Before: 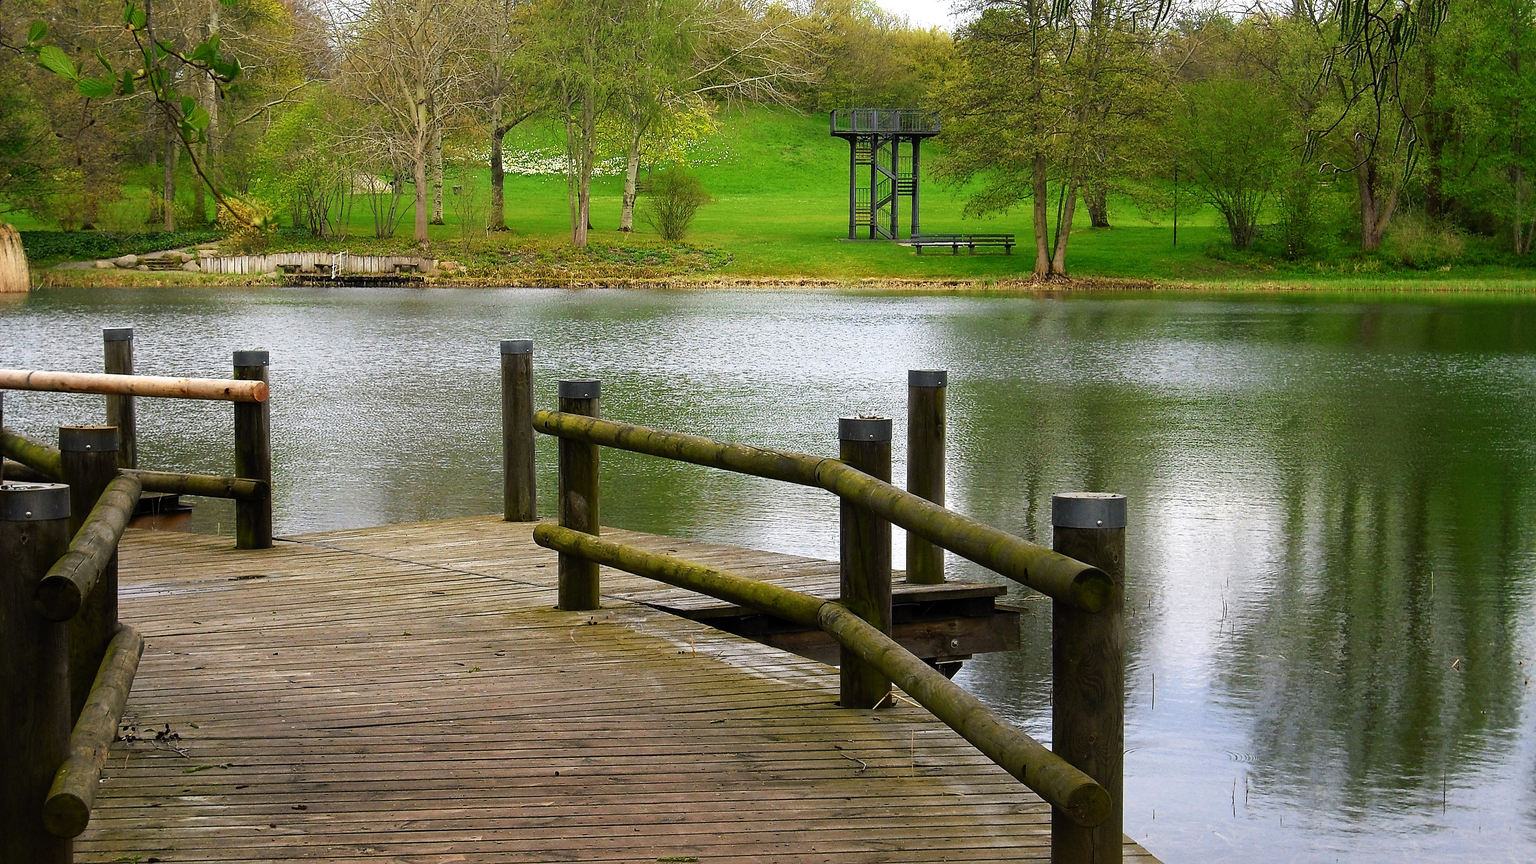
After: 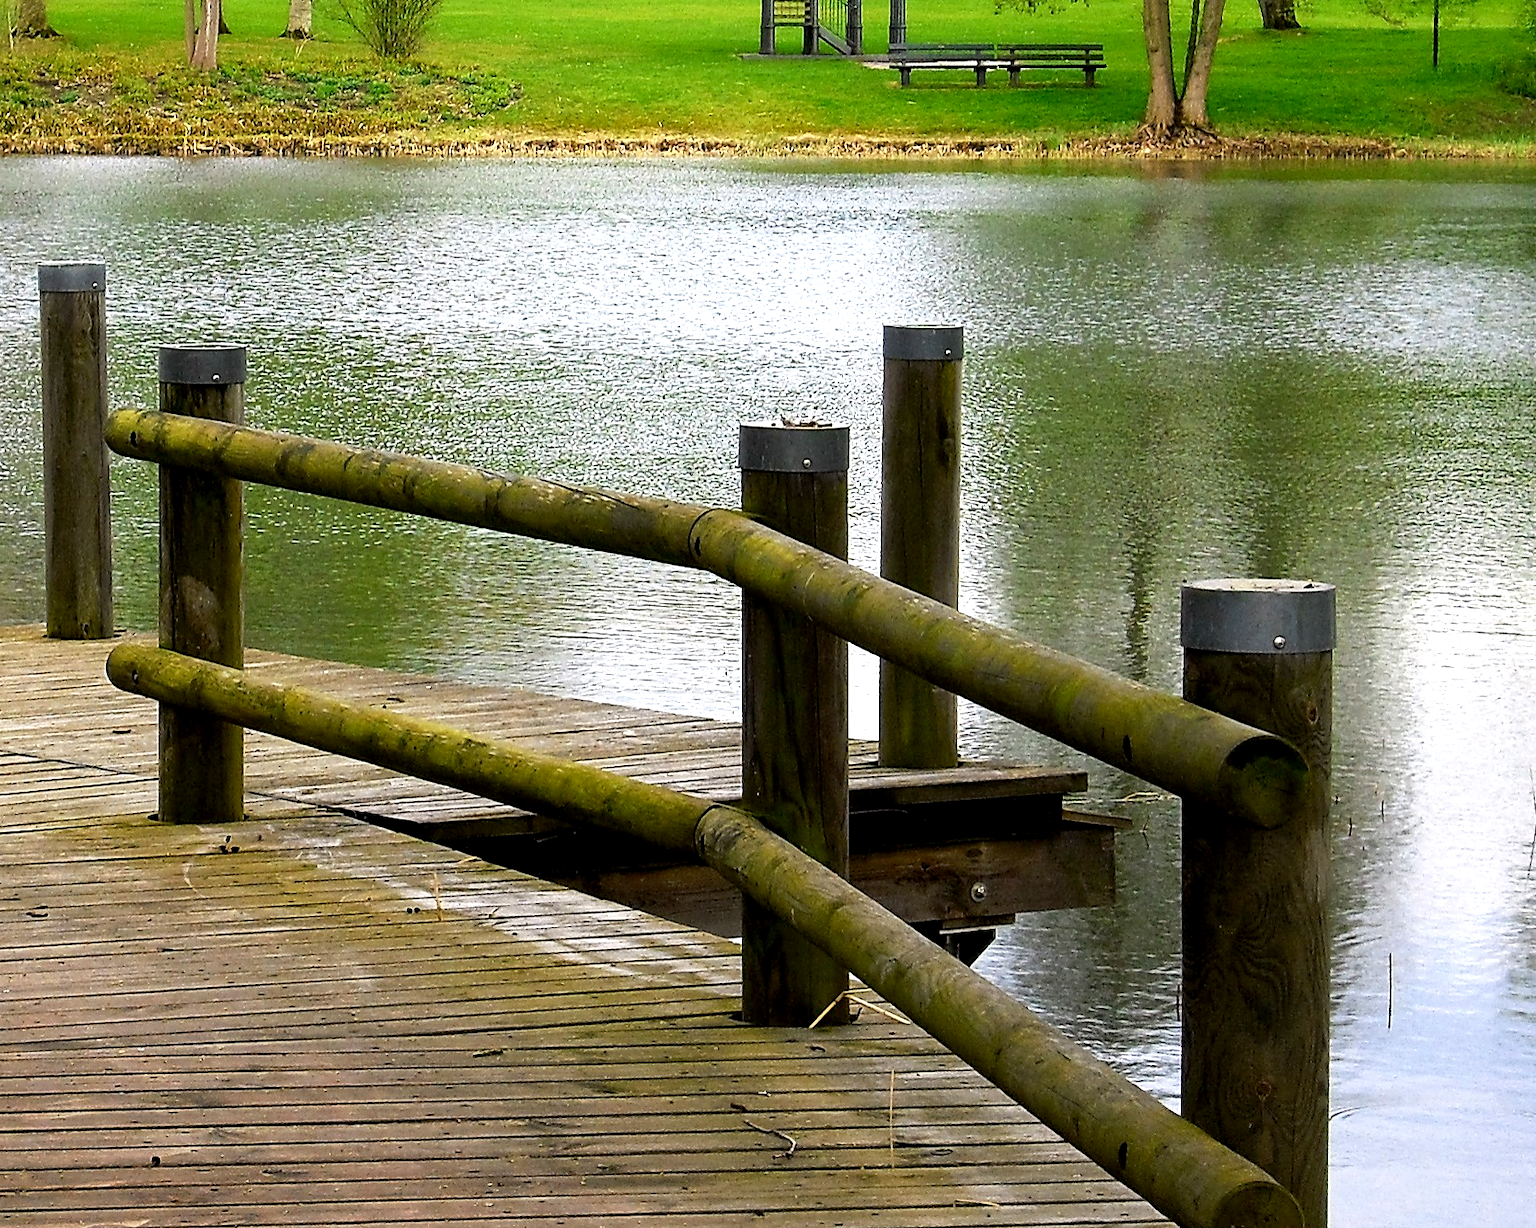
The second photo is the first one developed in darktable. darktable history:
exposure: black level correction 0.005, exposure 0.417 EV, compensate highlight preservation false
crop: left 31.379%, top 24.658%, right 20.326%, bottom 6.628%
